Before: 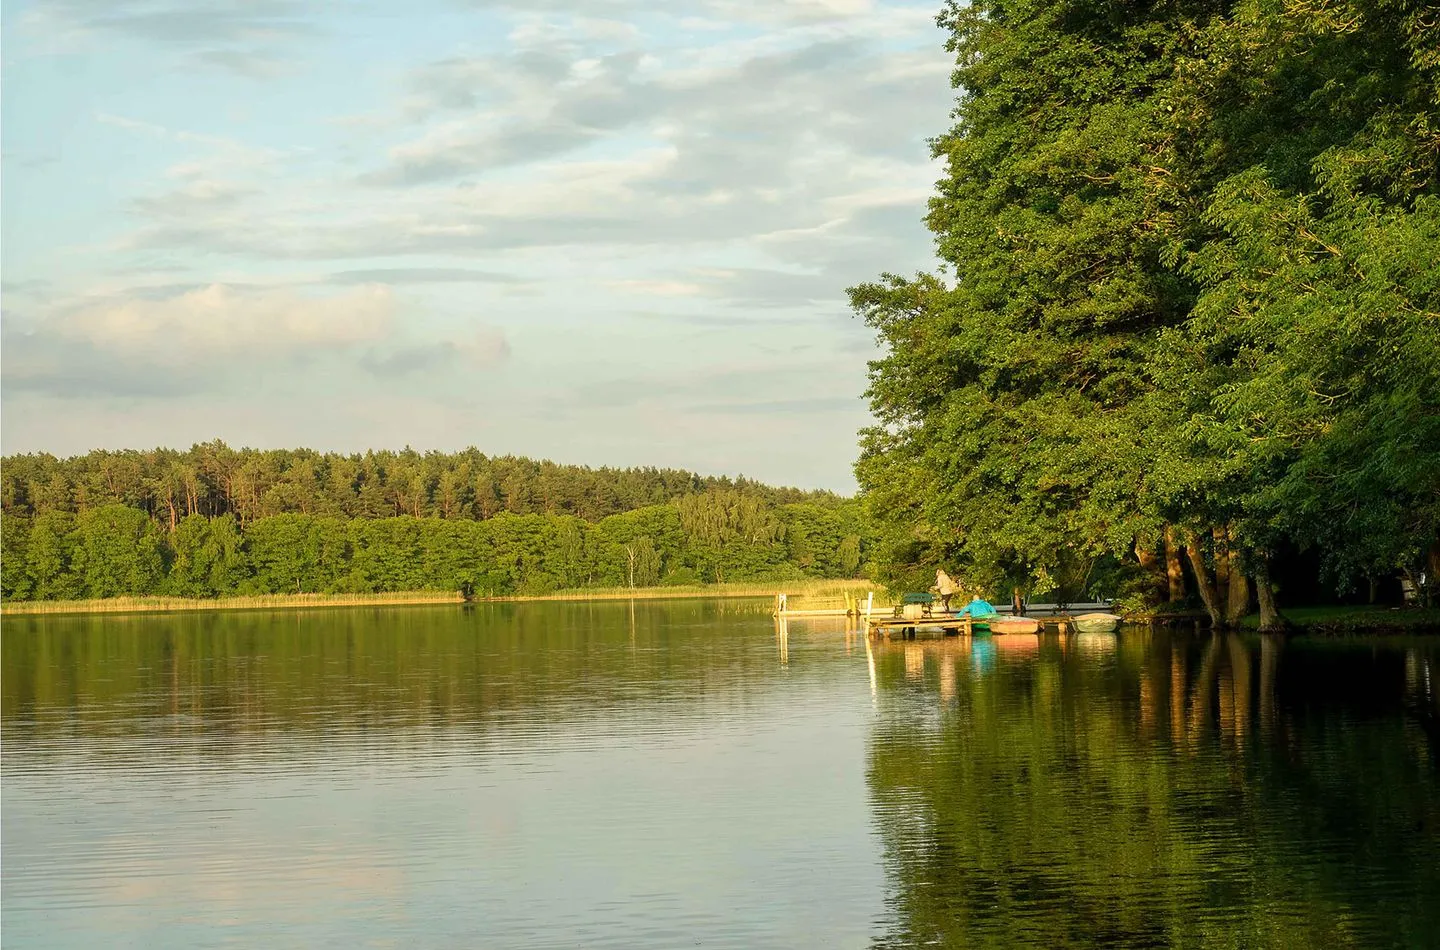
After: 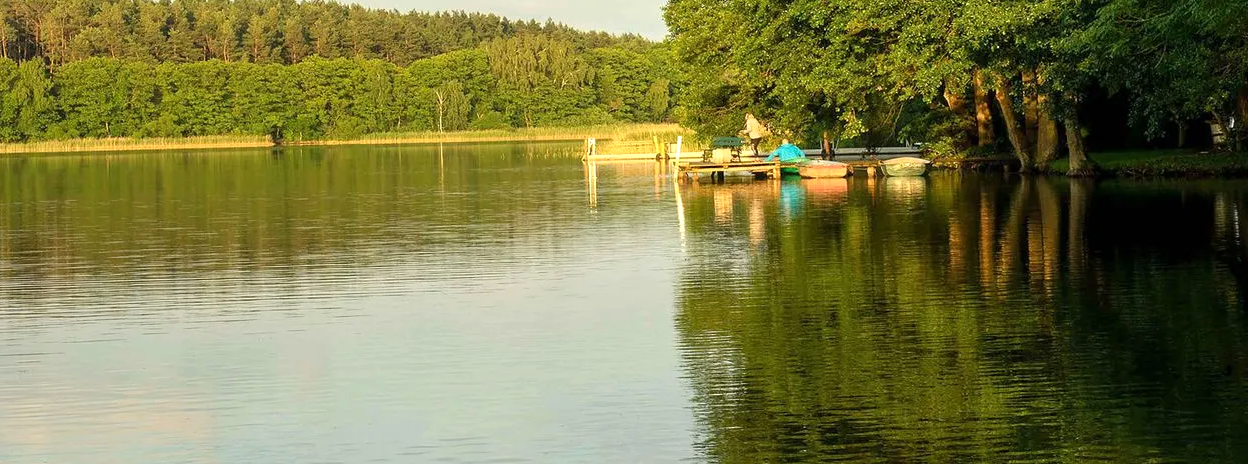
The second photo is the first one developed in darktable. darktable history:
exposure: exposure 0.3 EV, compensate highlight preservation false
crop and rotate: left 13.306%, top 48.129%, bottom 2.928%
